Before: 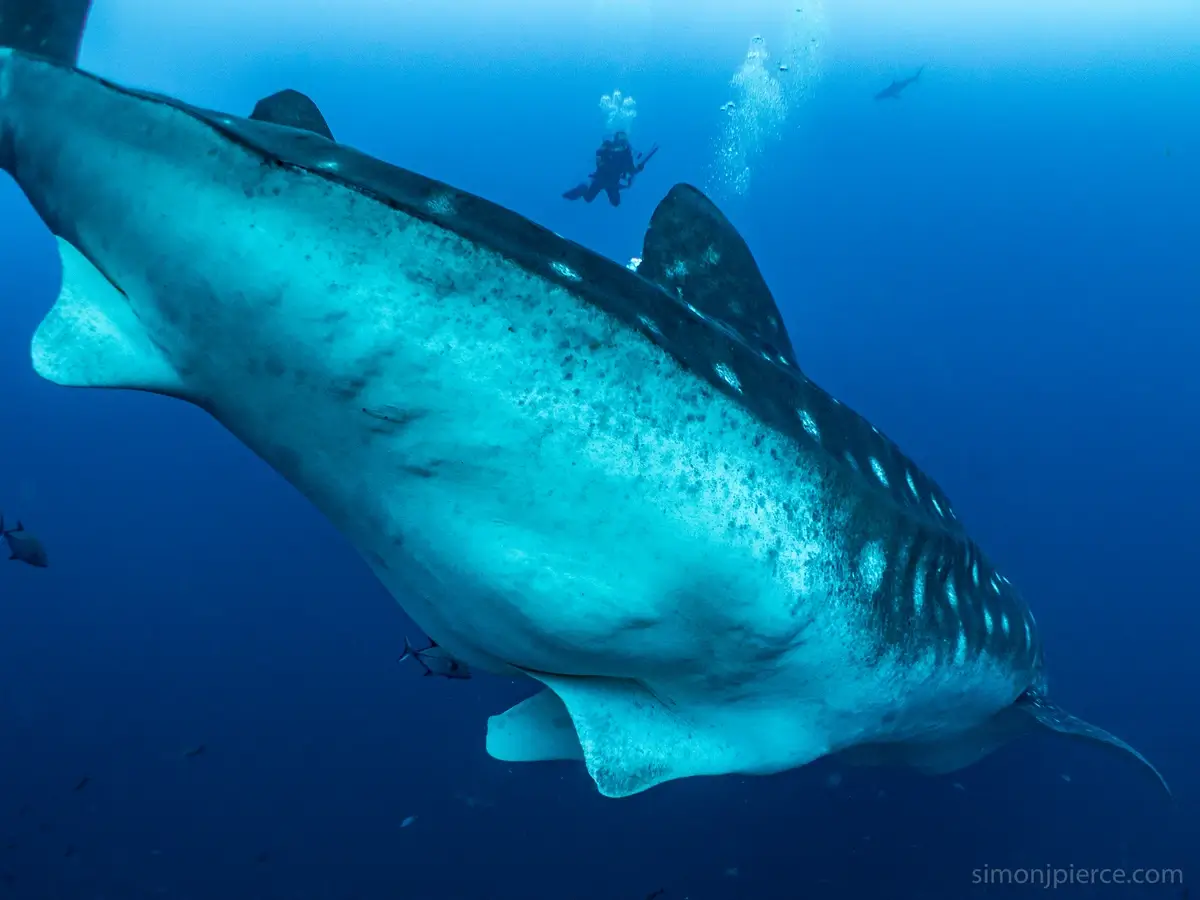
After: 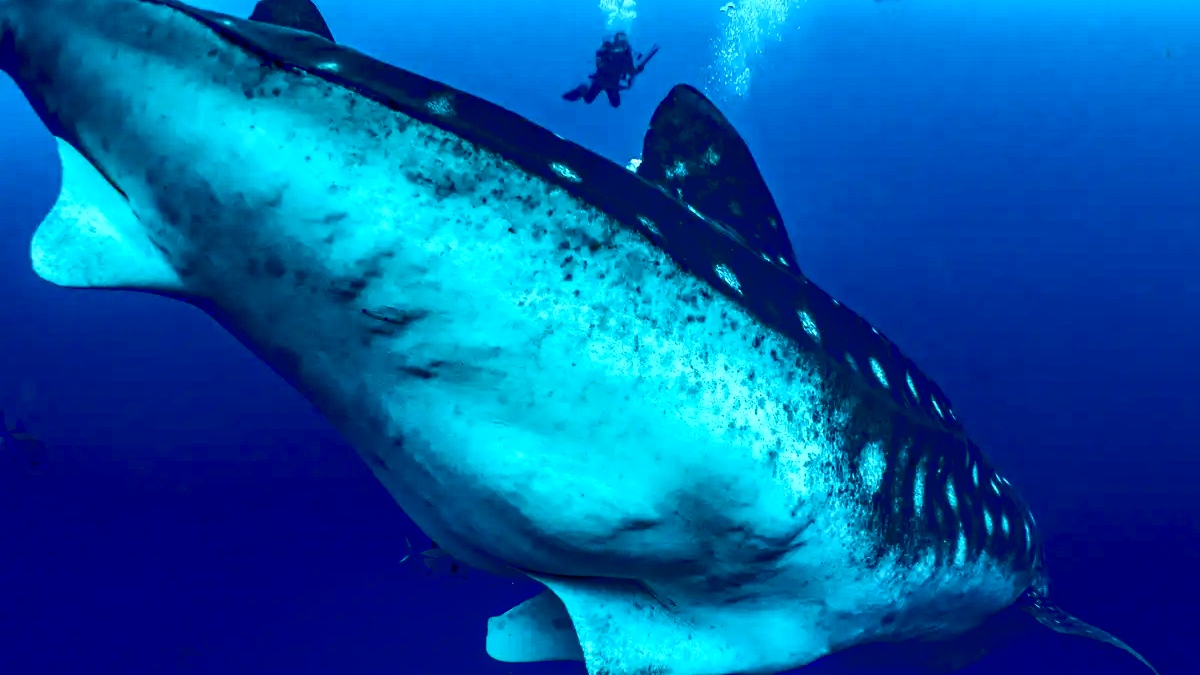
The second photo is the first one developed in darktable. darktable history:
crop: top 11.038%, bottom 13.962%
contrast brightness saturation: contrast 0.28
haze removal: adaptive false
local contrast: on, module defaults
exposure: black level correction 0.031, exposure 0.304 EV, compensate highlight preservation false
